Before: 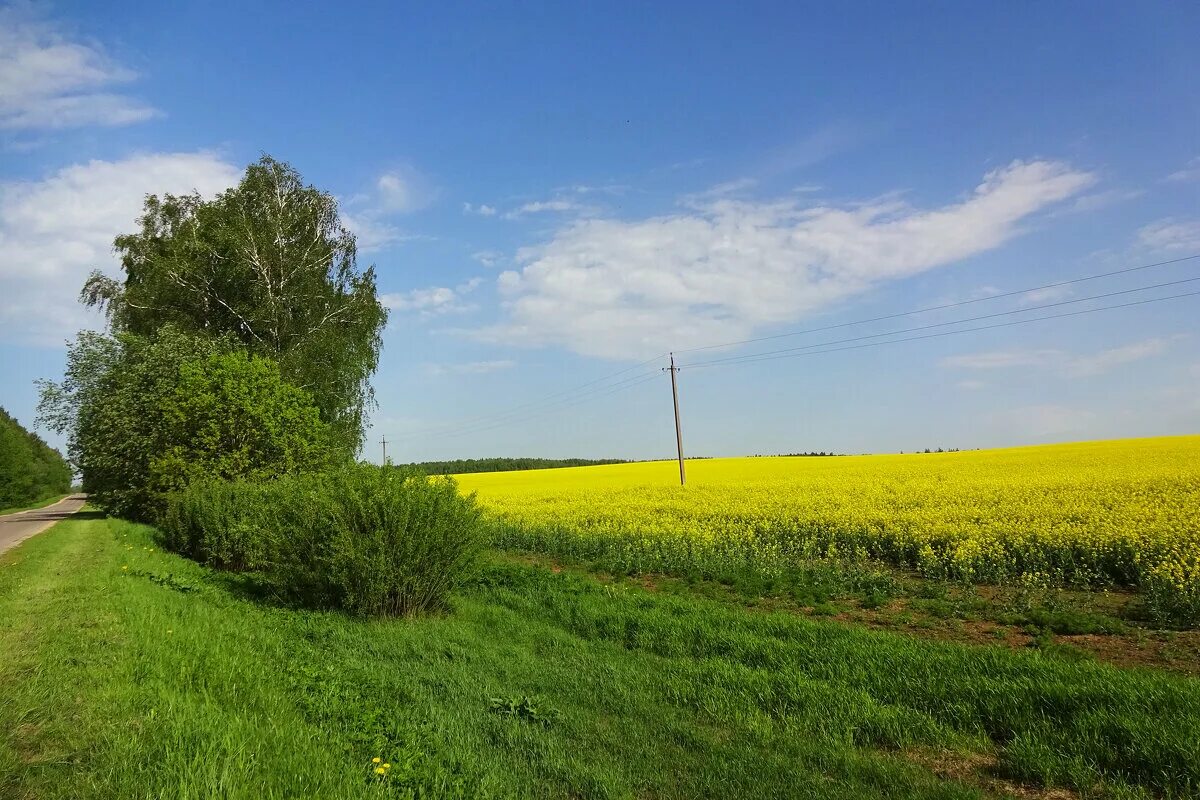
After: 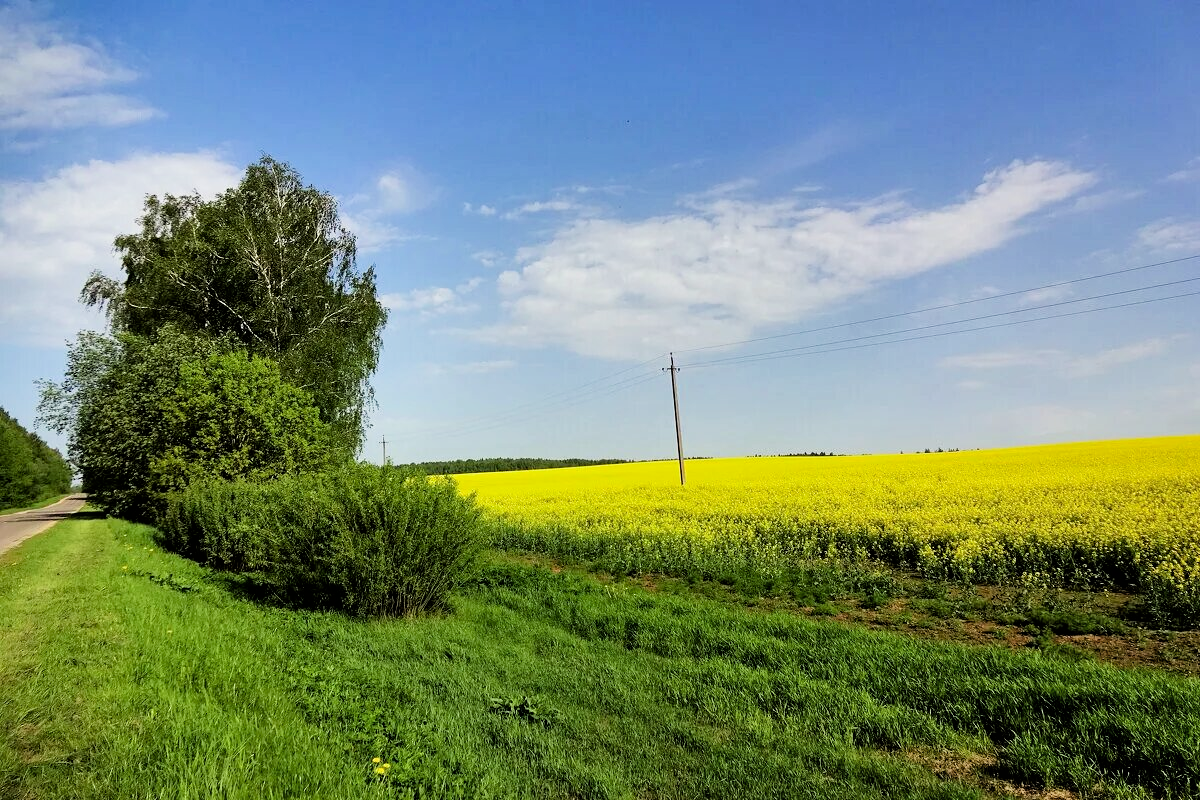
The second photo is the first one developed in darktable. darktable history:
shadows and highlights: highlights color adjustment 0%, low approximation 0.01, soften with gaussian
filmic rgb: black relative exposure -5 EV, white relative exposure 3.2 EV, hardness 3.42, contrast 1.2, highlights saturation mix -30%
exposure: black level correction 0.003, exposure 0.383 EV, compensate highlight preservation false
